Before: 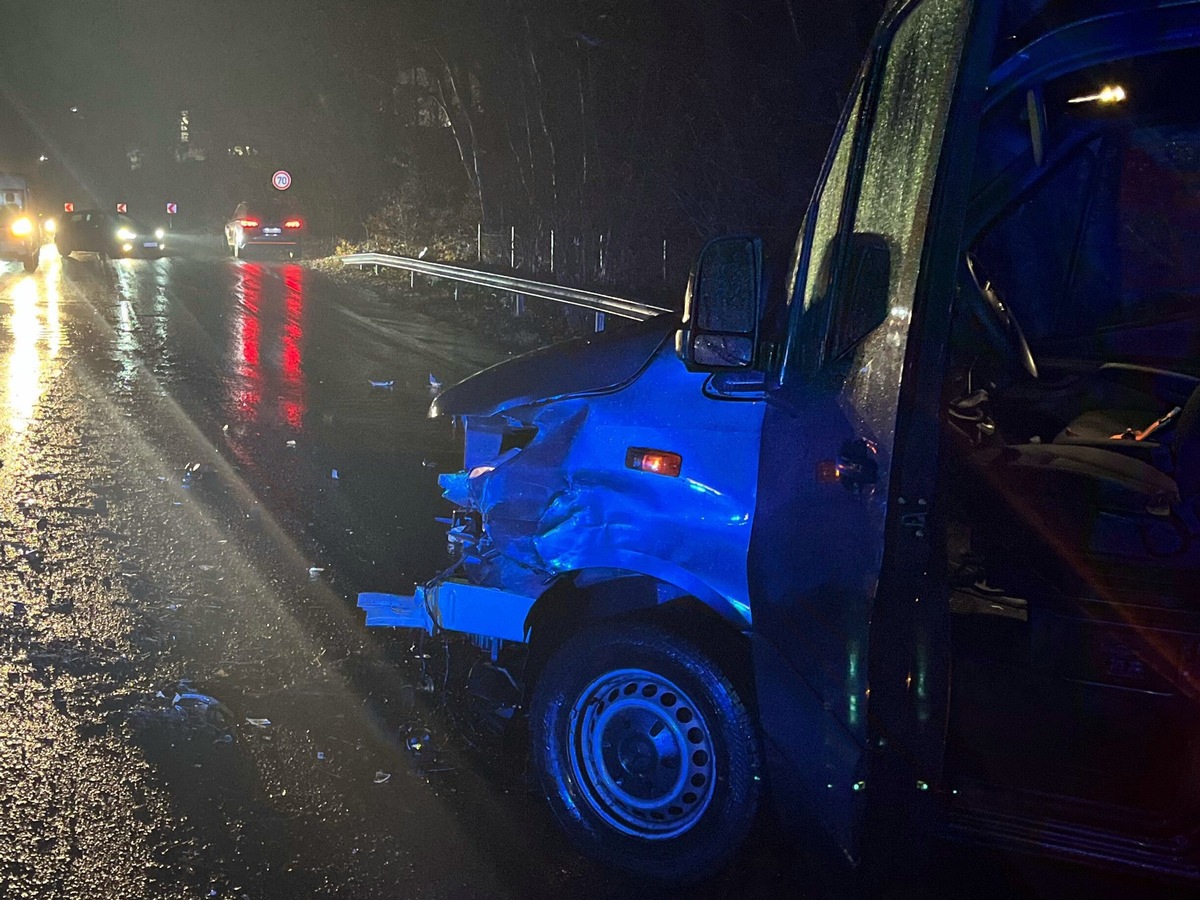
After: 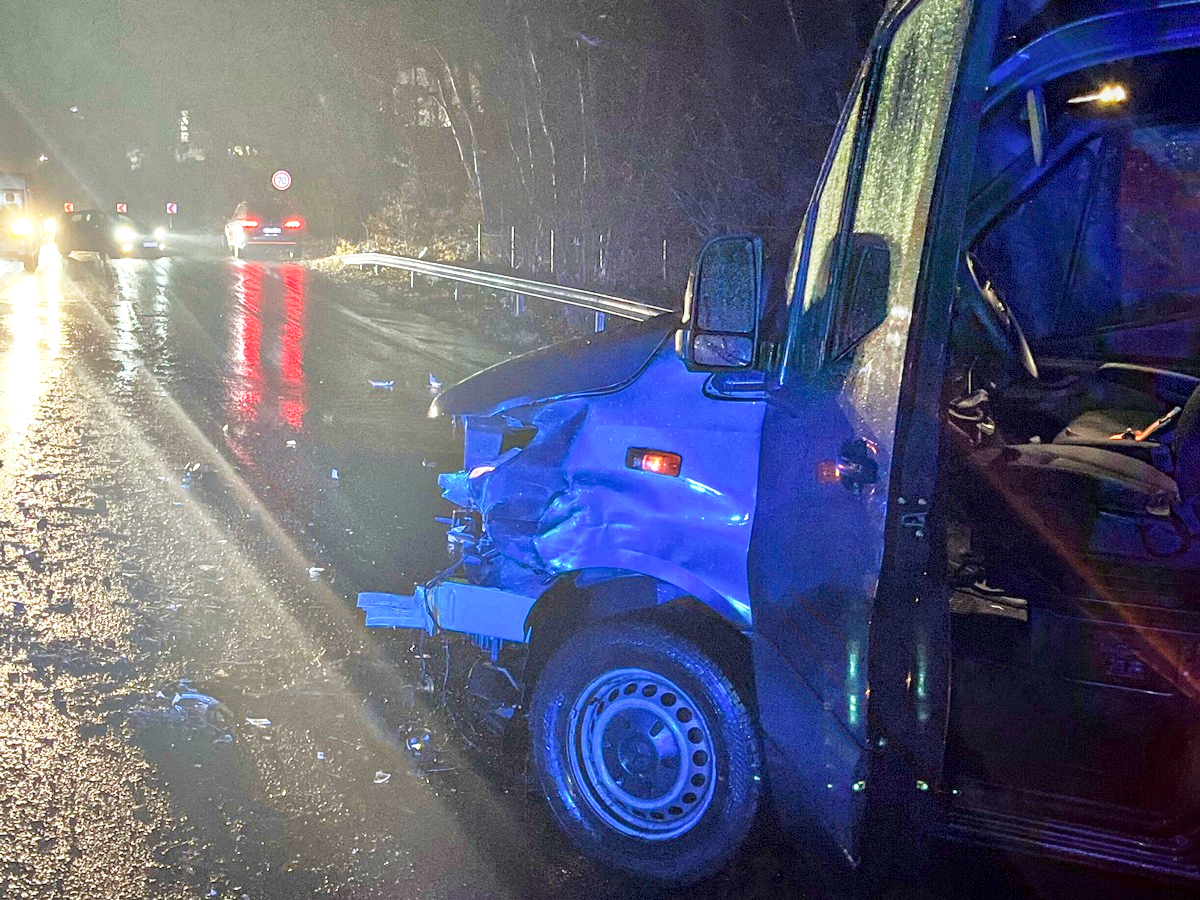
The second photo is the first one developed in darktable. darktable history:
local contrast: on, module defaults
exposure: exposure 0.633 EV, compensate highlight preservation false
base curve: curves: ch0 [(0, 0) (0.088, 0.125) (0.176, 0.251) (0.354, 0.501) (0.613, 0.749) (1, 0.877)], preserve colors none
tone equalizer: -7 EV 0.151 EV, -6 EV 0.593 EV, -5 EV 1.18 EV, -4 EV 1.35 EV, -3 EV 1.17 EV, -2 EV 0.6 EV, -1 EV 0.161 EV
